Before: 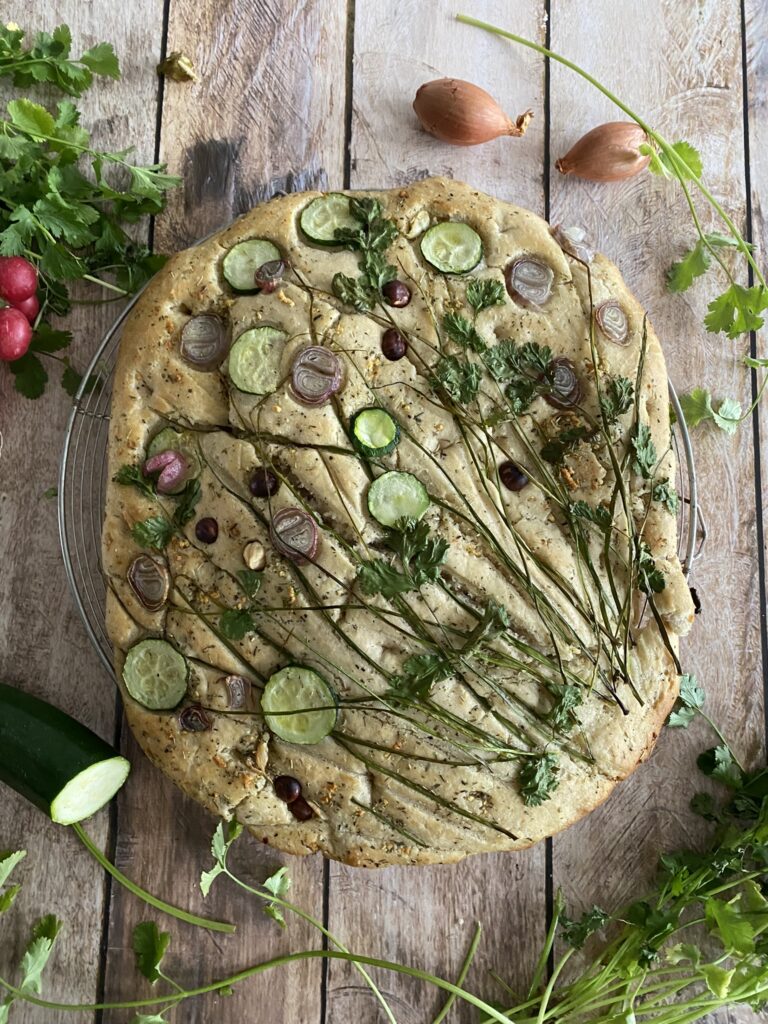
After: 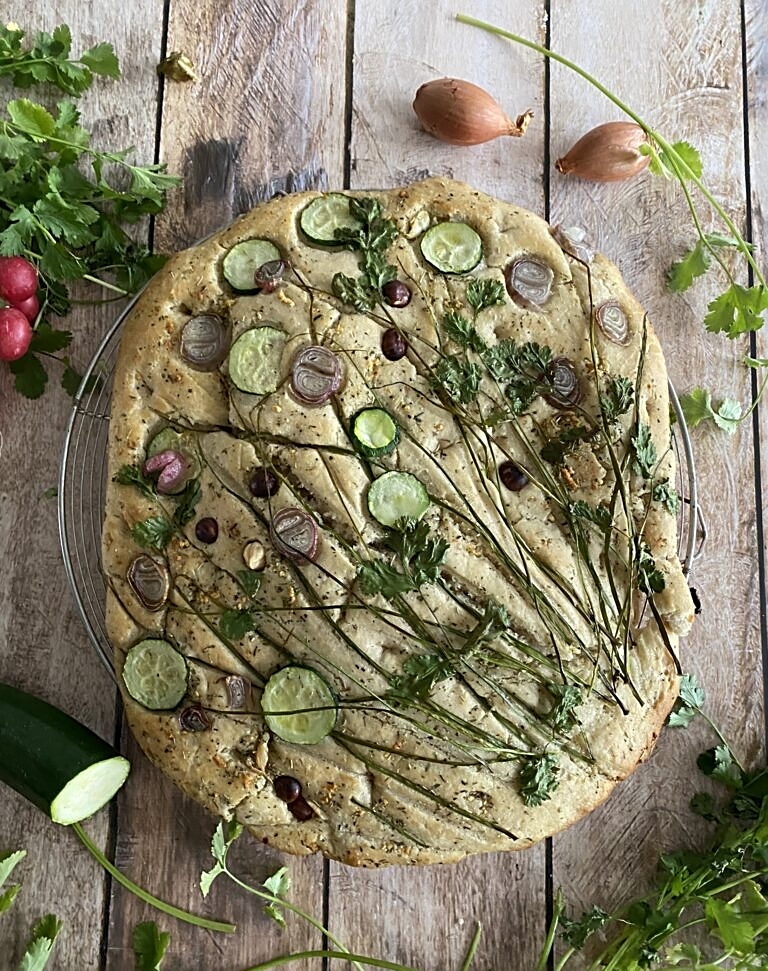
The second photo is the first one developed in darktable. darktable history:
crop and rotate: top 0%, bottom 5.097%
sharpen: on, module defaults
